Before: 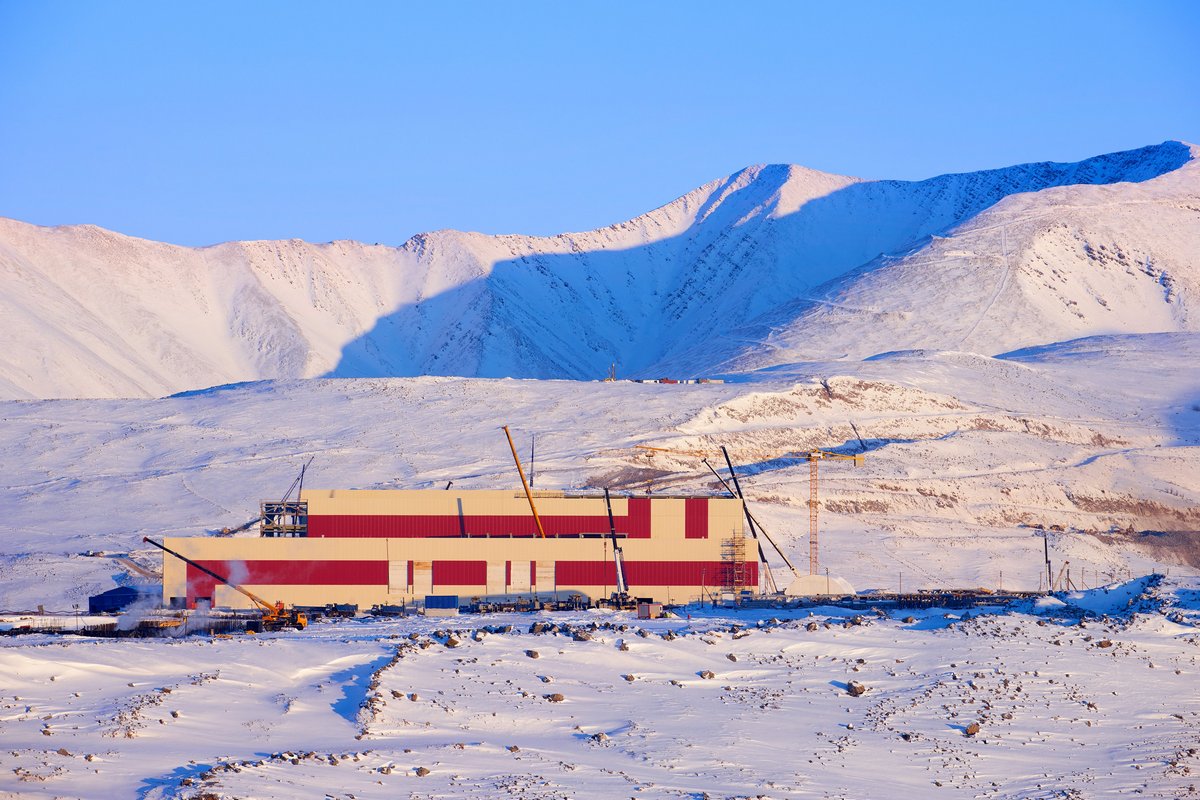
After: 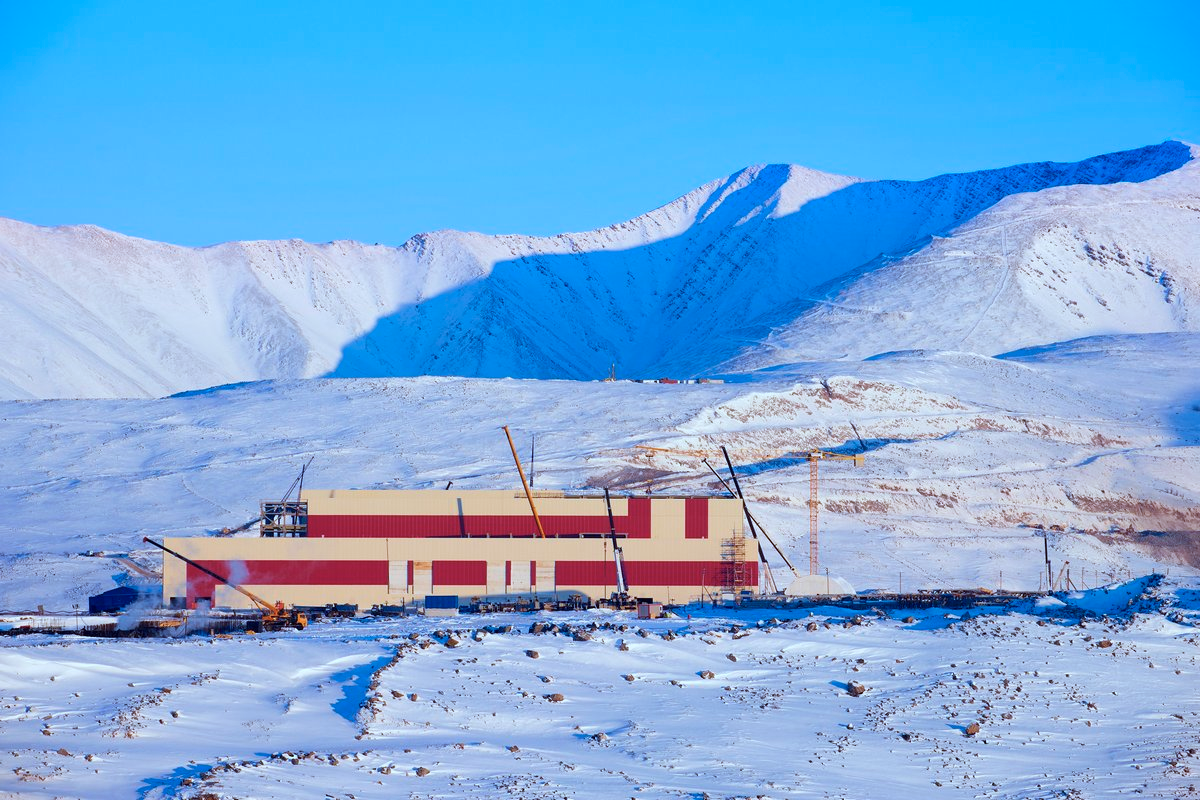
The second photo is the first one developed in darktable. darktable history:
velvia: strength 15%
color correction: highlights a* -9.73, highlights b* -21.22
